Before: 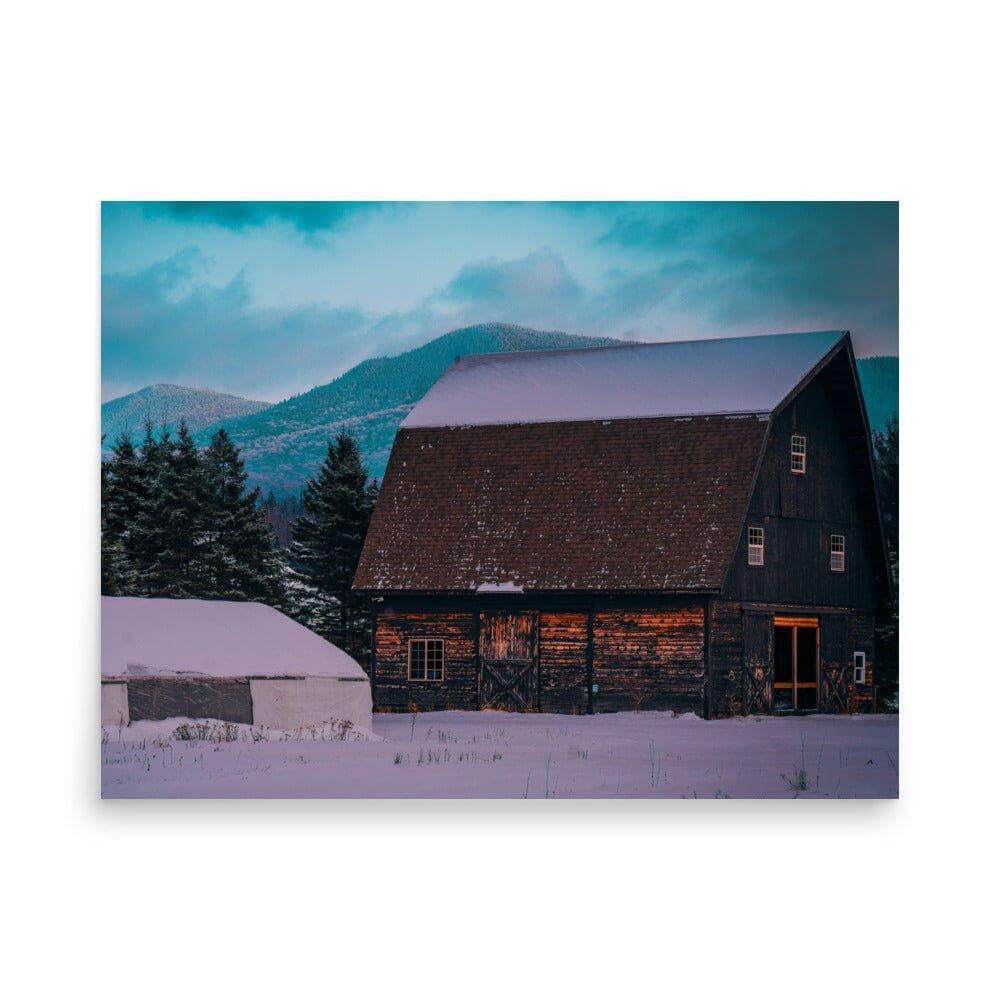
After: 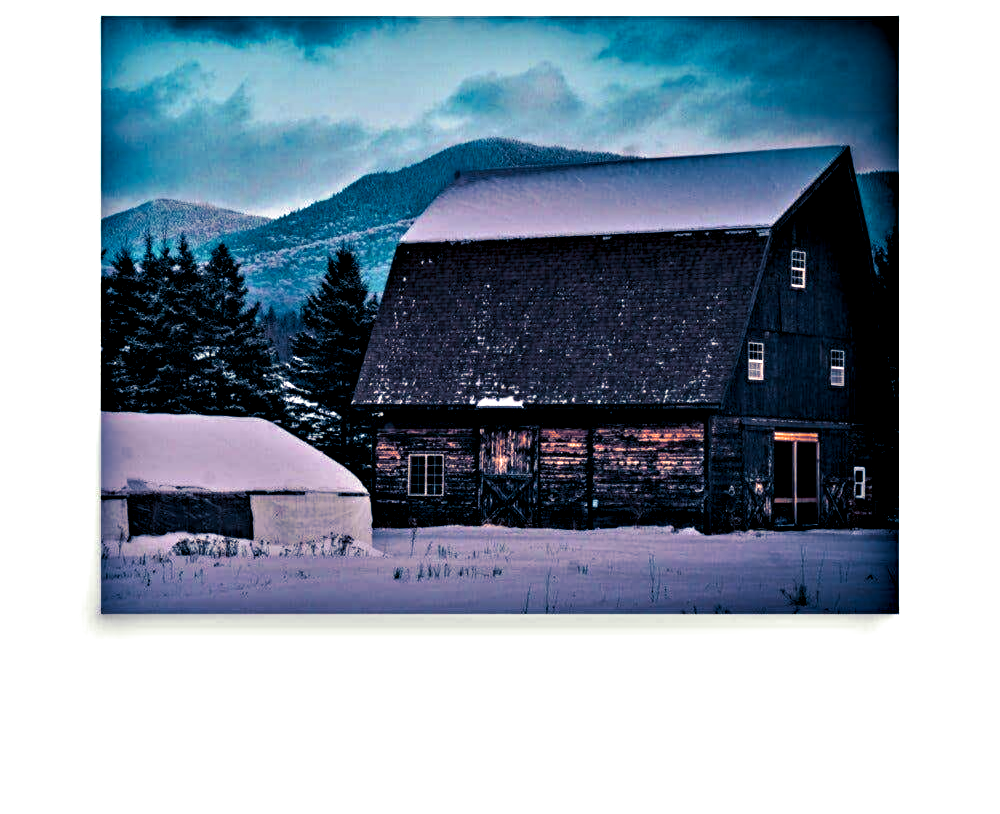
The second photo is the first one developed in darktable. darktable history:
contrast equalizer: octaves 7, y [[0.48, 0.654, 0.731, 0.706, 0.772, 0.382], [0.55 ×6], [0 ×6], [0 ×6], [0 ×6]]
crop and rotate: top 18.507%
split-toning: shadows › hue 226.8°, shadows › saturation 0.84
